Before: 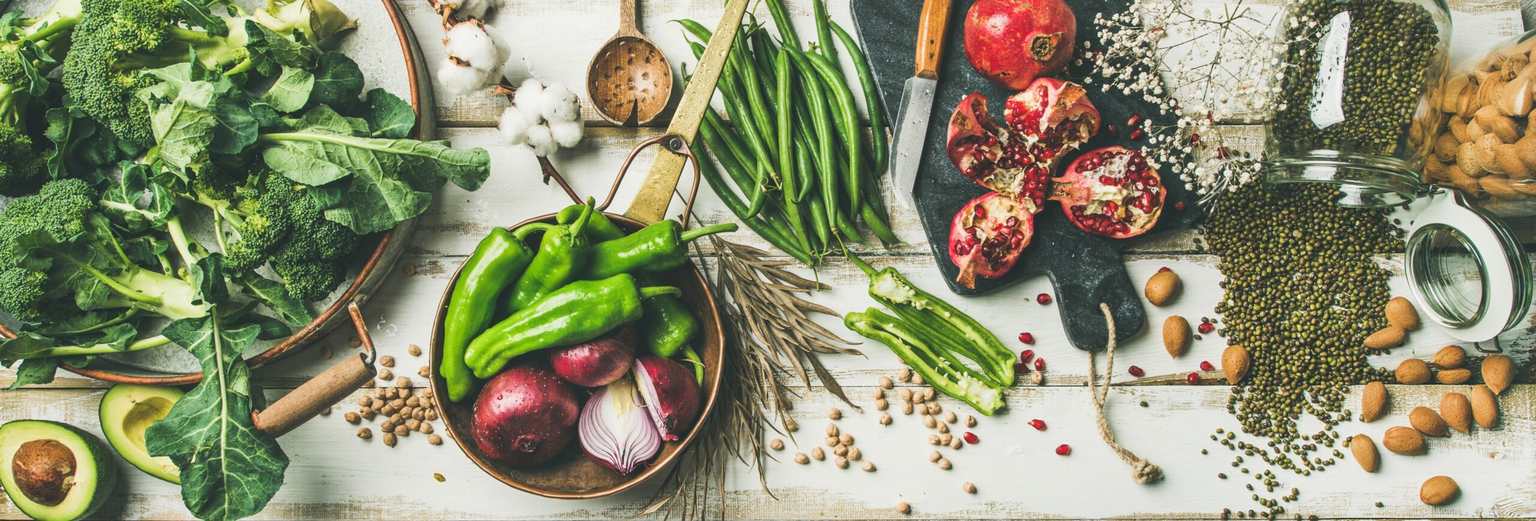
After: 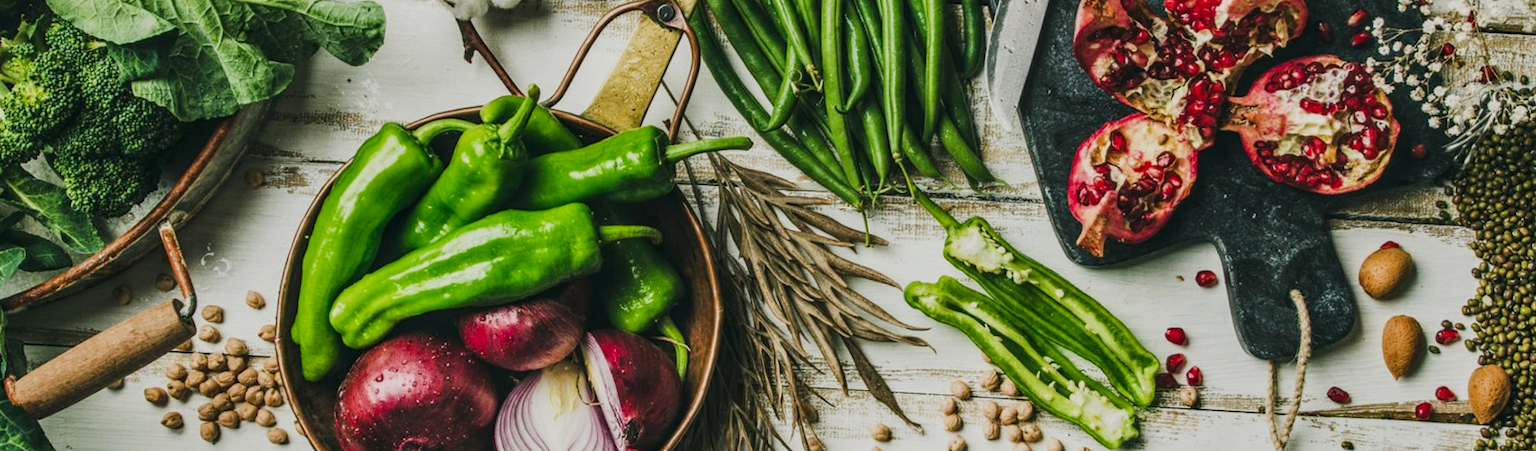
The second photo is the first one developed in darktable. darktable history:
crop and rotate: angle -3.37°, left 9.79%, top 20.73%, right 12.42%, bottom 11.82%
local contrast: on, module defaults
filmic rgb: black relative exposure -8.15 EV, white relative exposure 3.76 EV, hardness 4.46
exposure: exposure 0.2 EV, compensate highlight preservation false
contrast brightness saturation: brightness -0.2, saturation 0.08
